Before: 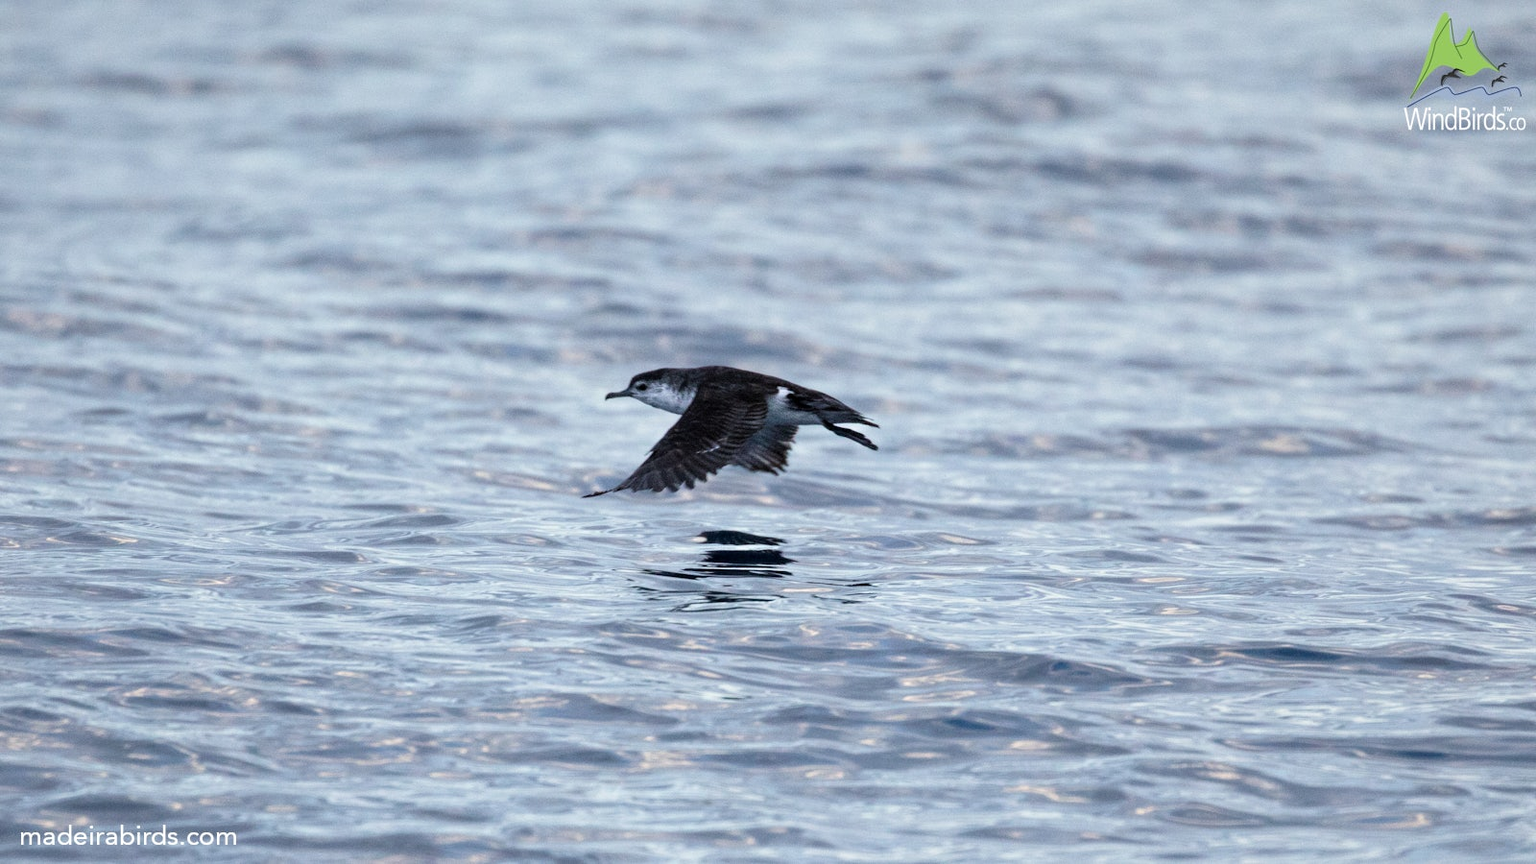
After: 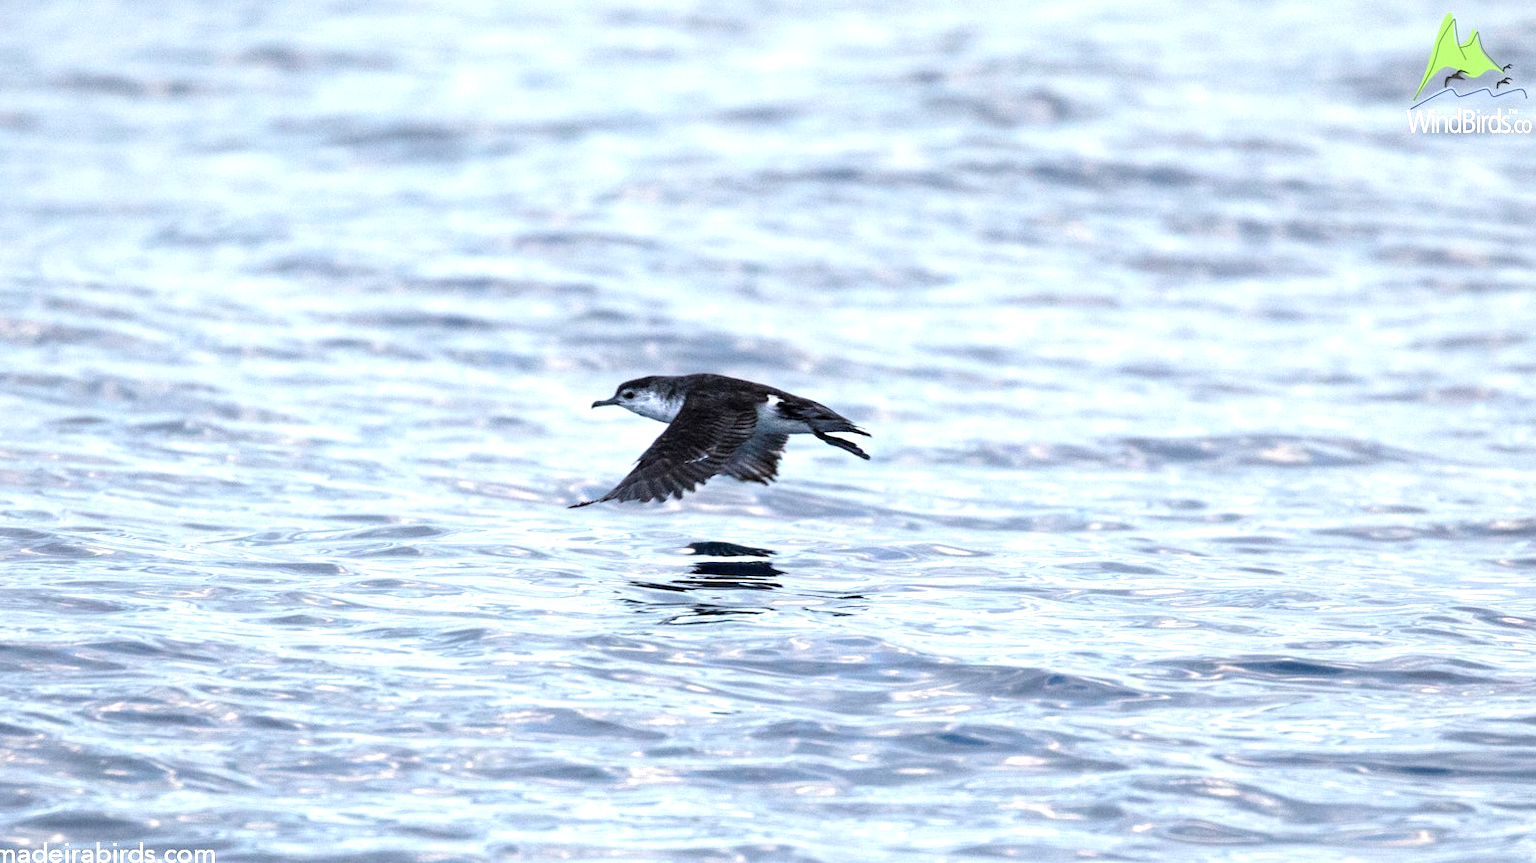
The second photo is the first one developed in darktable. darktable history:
exposure: exposure 0.781 EV, compensate highlight preservation false
crop: left 1.743%, right 0.268%, bottom 2.011%
